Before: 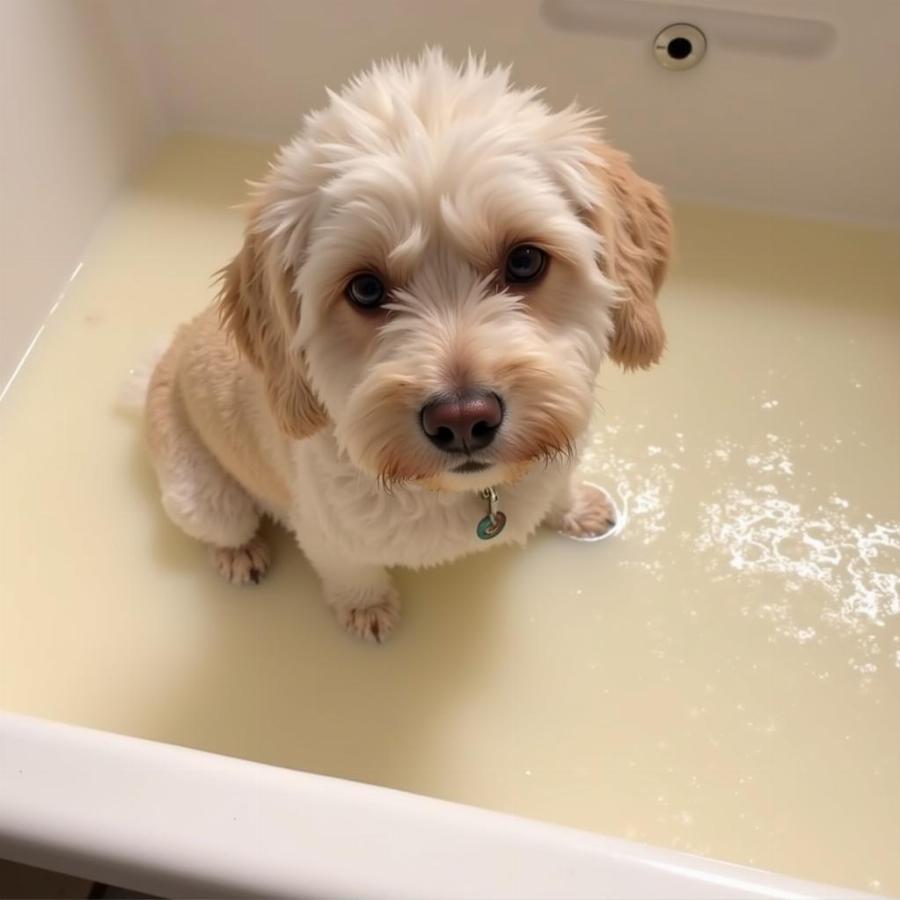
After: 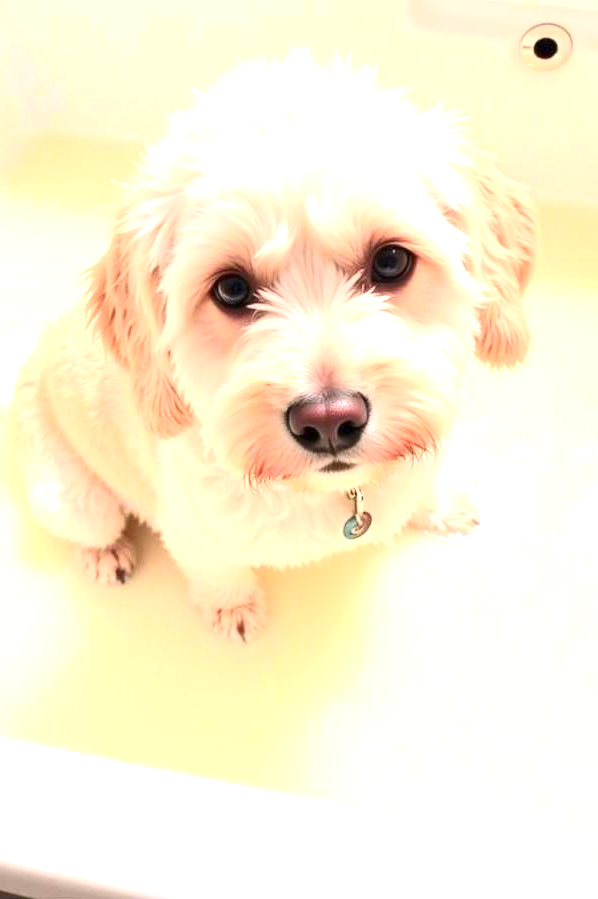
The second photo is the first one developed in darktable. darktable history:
exposure: exposure 2.003 EV, compensate highlight preservation false
crop and rotate: left 14.968%, right 18.584%
contrast brightness saturation: contrast 0.243, brightness 0.087
color zones: curves: ch1 [(0.263, 0.53) (0.376, 0.287) (0.487, 0.512) (0.748, 0.547) (1, 0.513)]; ch2 [(0.262, 0.45) (0.751, 0.477)]
